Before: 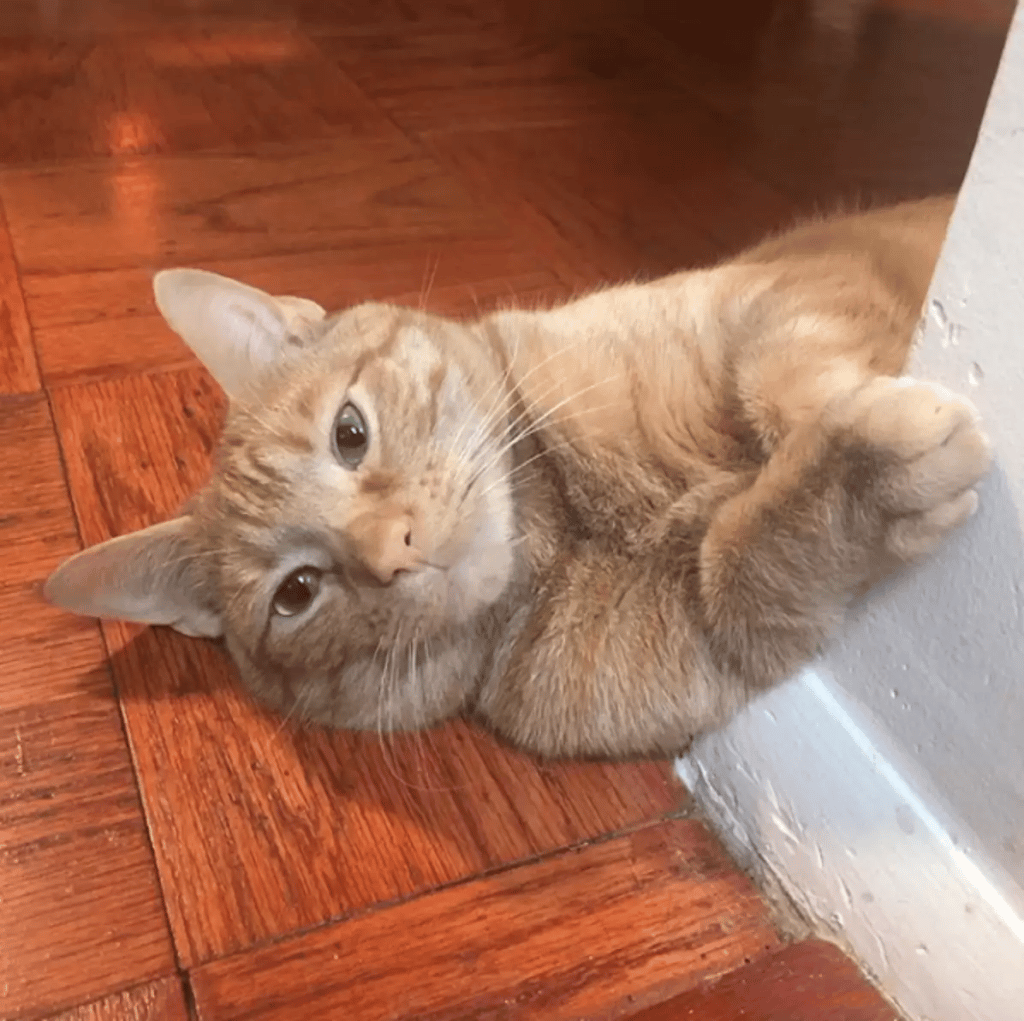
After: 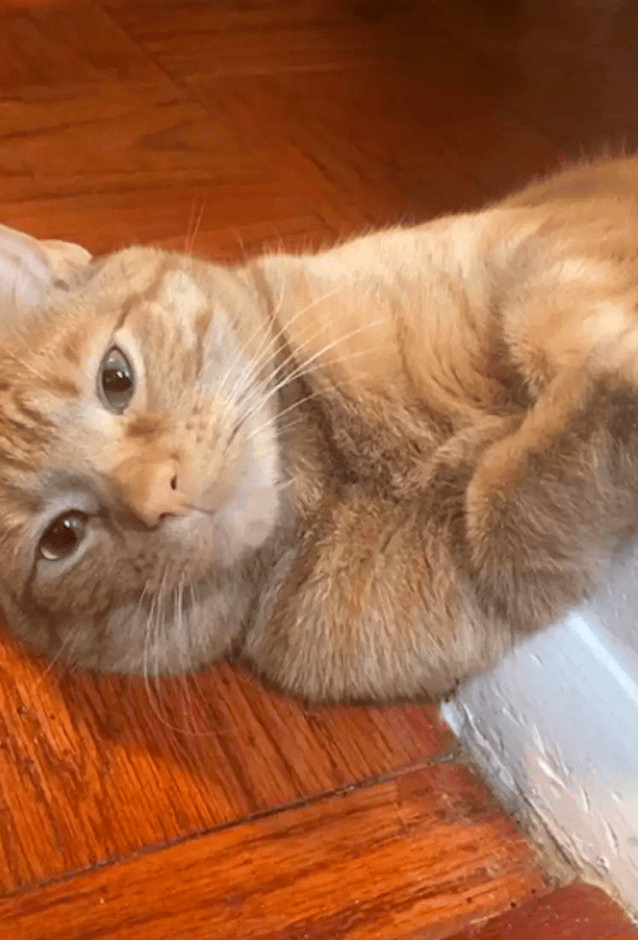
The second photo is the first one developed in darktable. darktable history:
crop and rotate: left 22.918%, top 5.629%, right 14.711%, bottom 2.247%
color balance rgb: perceptual saturation grading › global saturation 20%, global vibrance 20%
